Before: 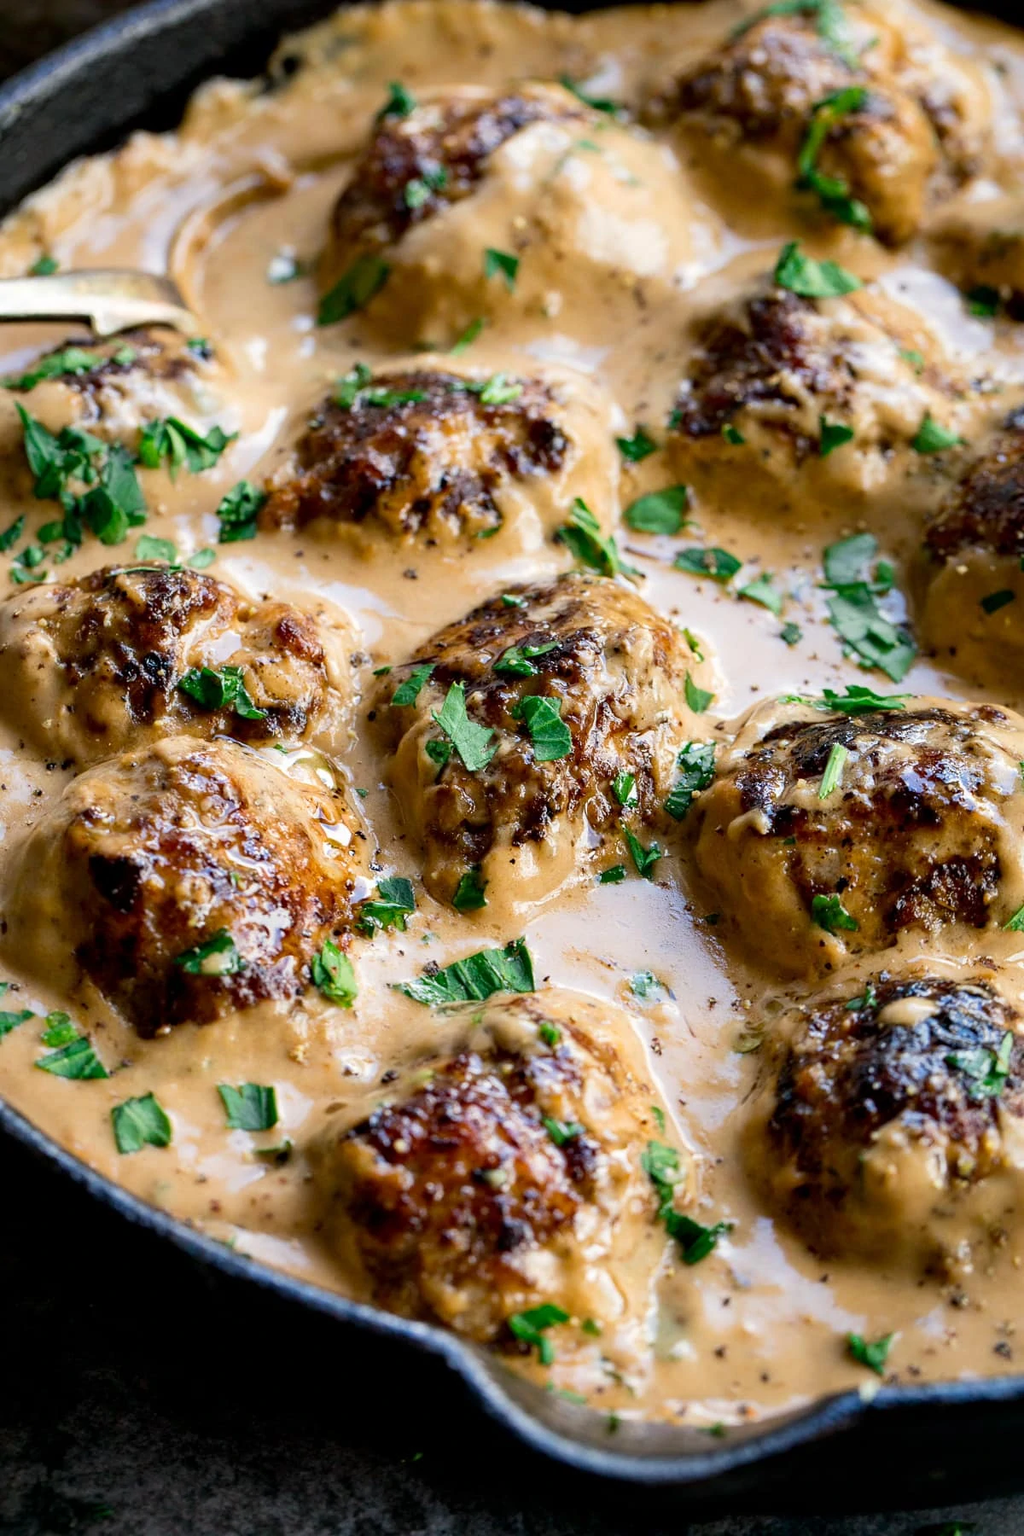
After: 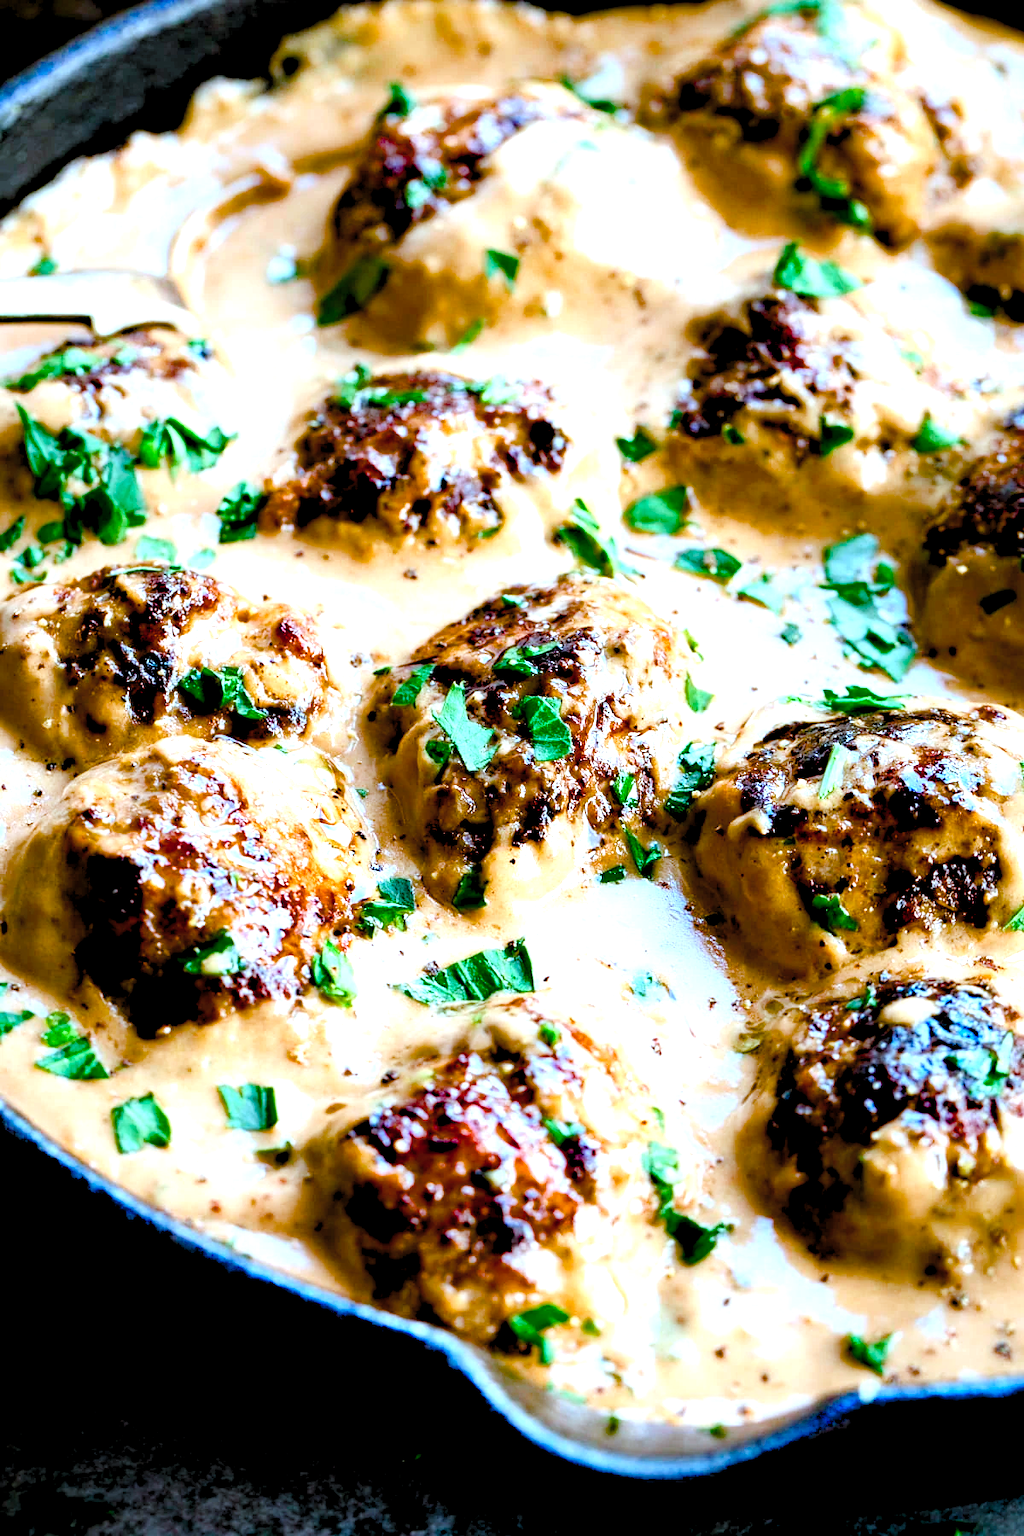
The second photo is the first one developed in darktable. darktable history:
exposure: black level correction 0.001, compensate highlight preservation false
color correction: highlights a* -9.07, highlights b* -22.54
tone equalizer: -8 EV -0.741 EV, -7 EV -0.712 EV, -6 EV -0.6 EV, -5 EV -0.391 EV, -3 EV 0.388 EV, -2 EV 0.6 EV, -1 EV 0.694 EV, +0 EV 0.735 EV
levels: levels [0.044, 0.416, 0.908]
color balance rgb: perceptual saturation grading › global saturation 20%, perceptual saturation grading › highlights -25.079%, perceptual saturation grading › shadows 50.019%, saturation formula JzAzBz (2021)
